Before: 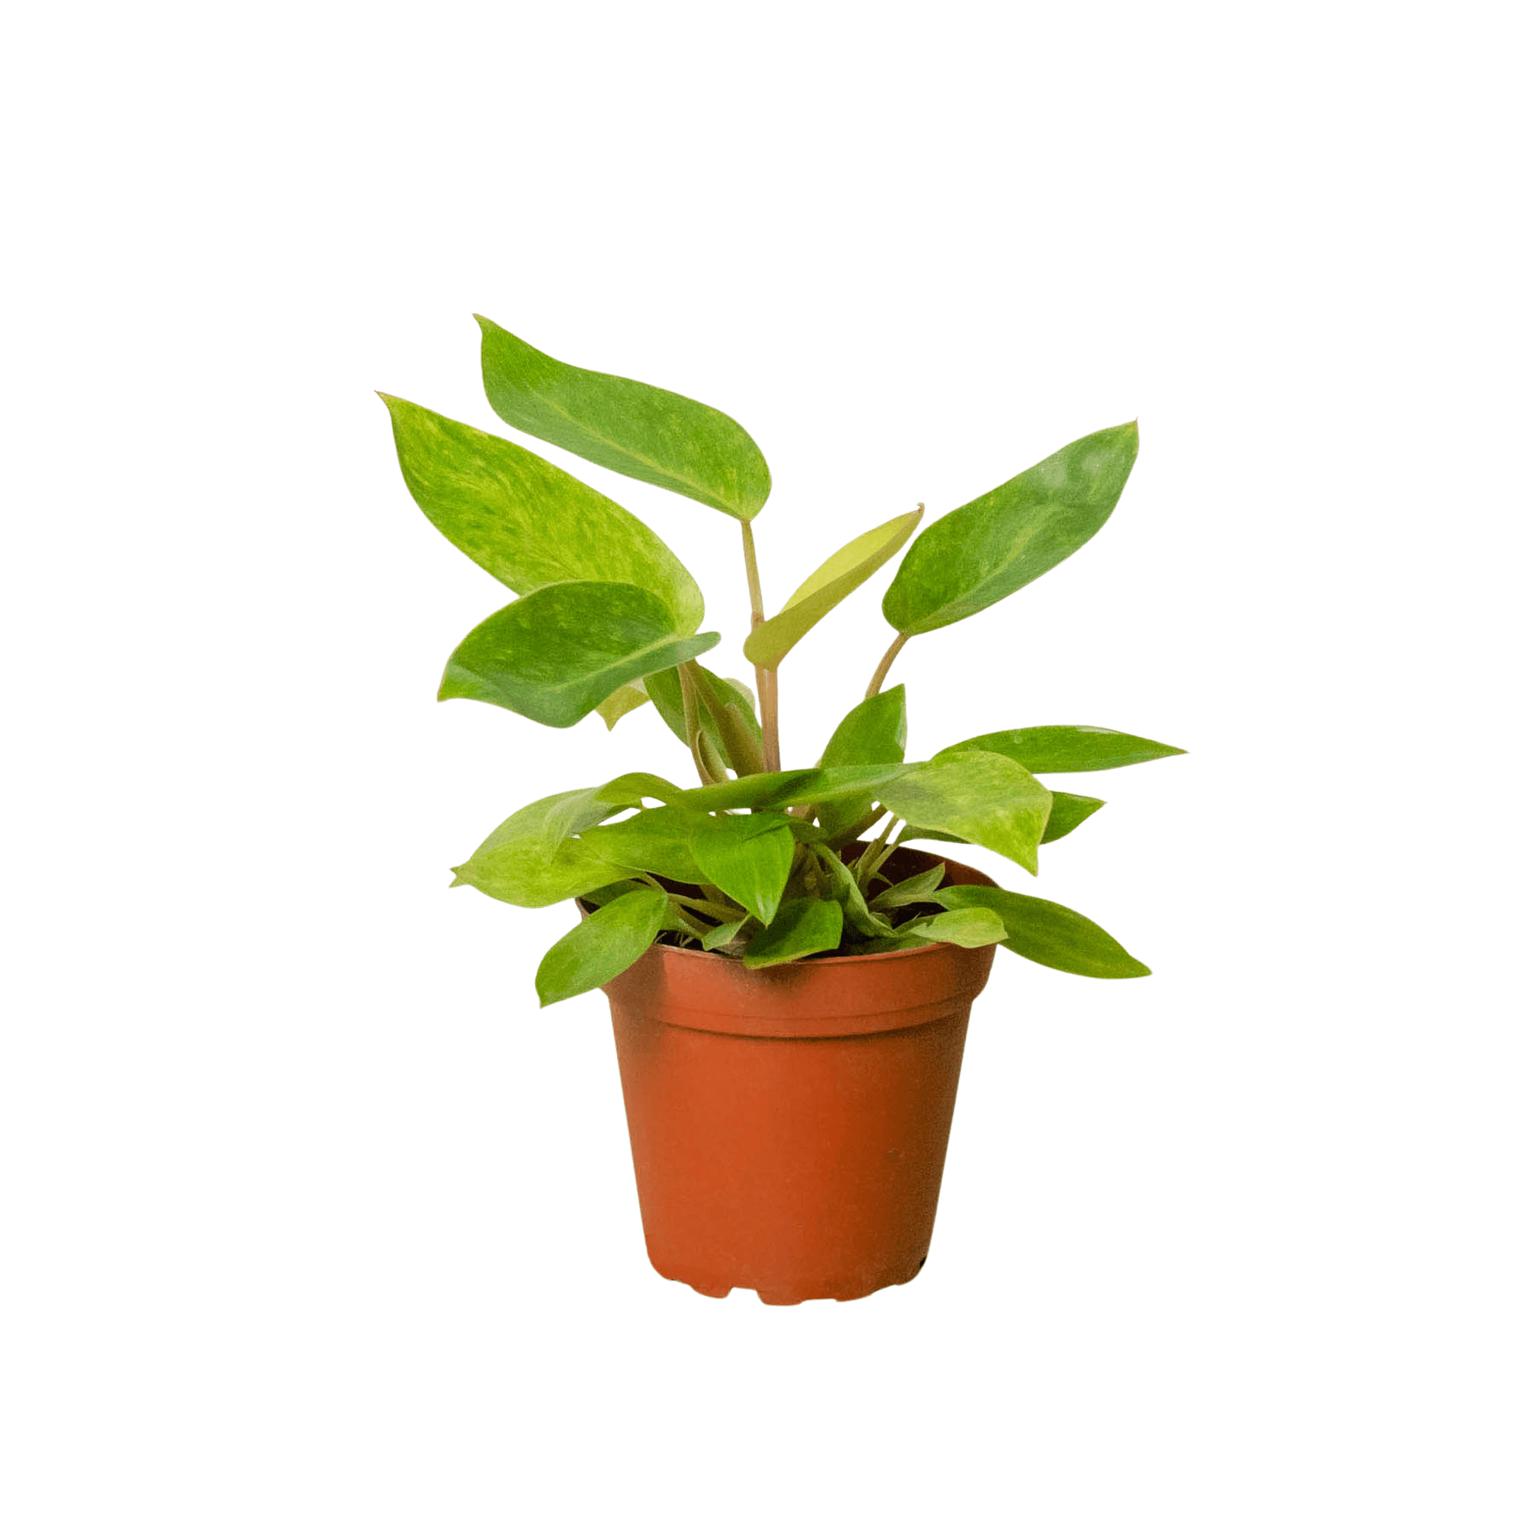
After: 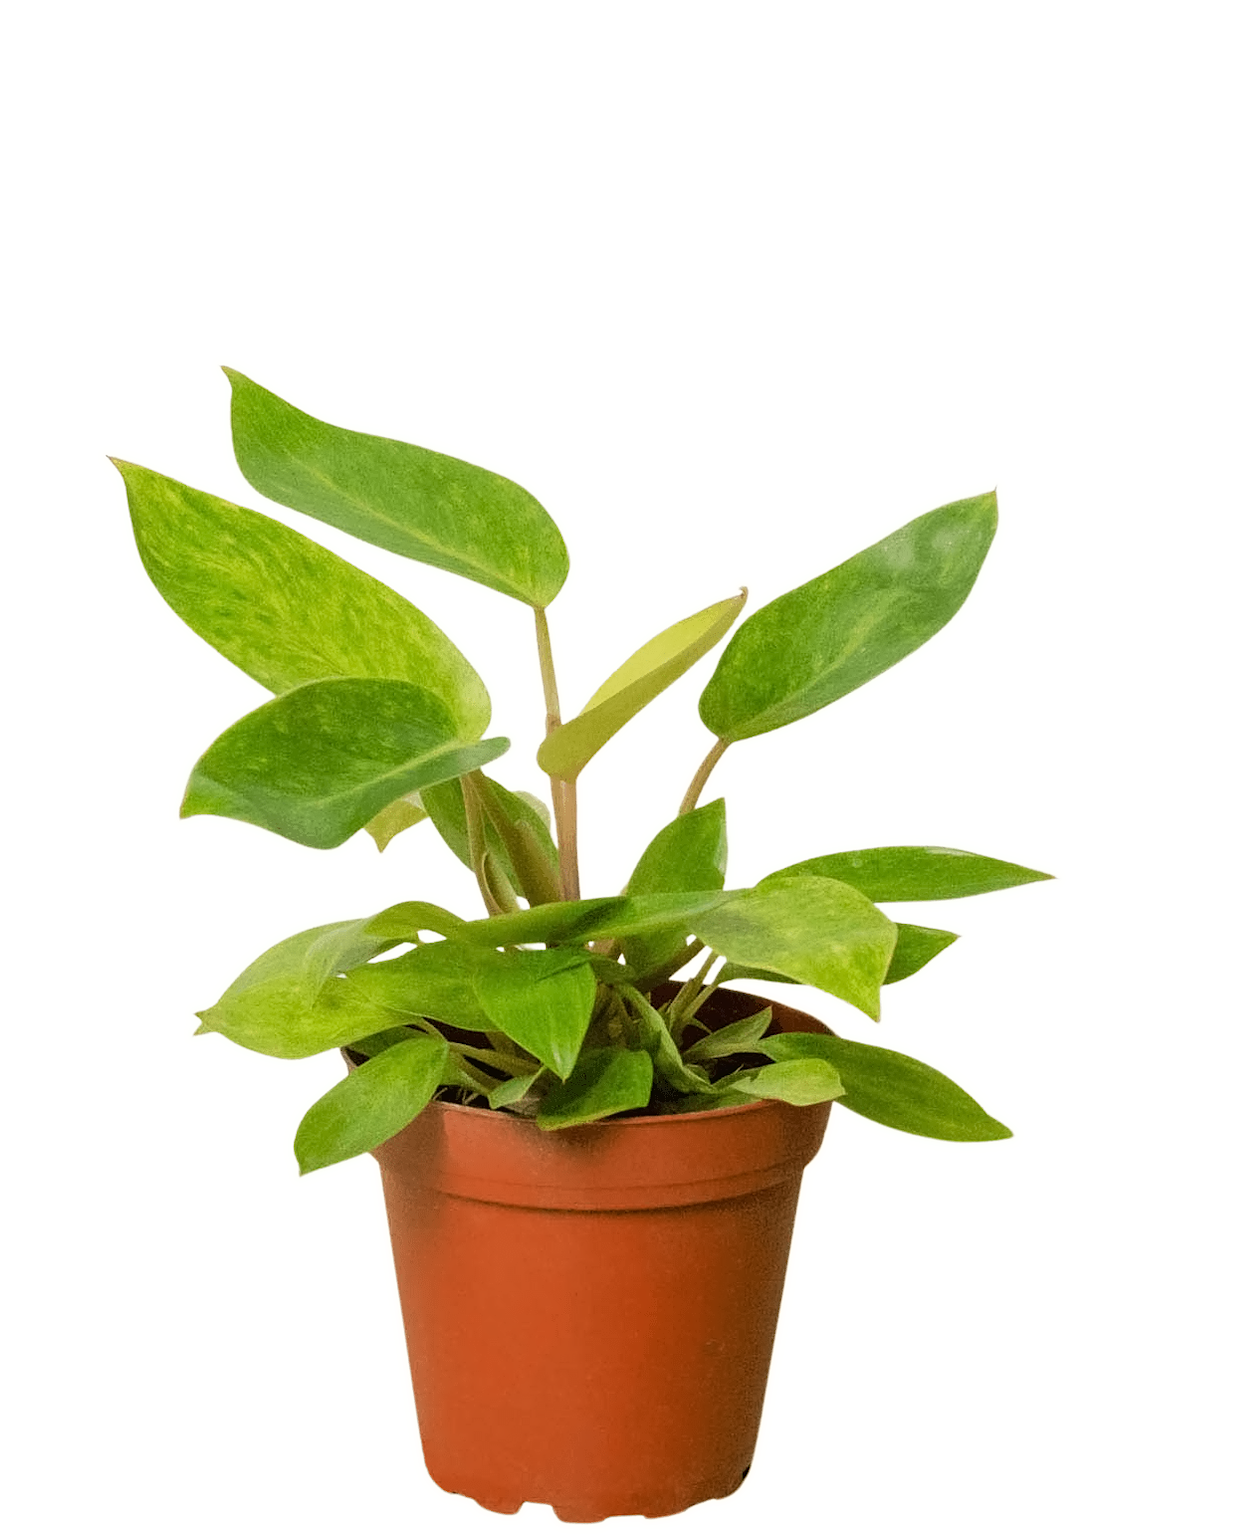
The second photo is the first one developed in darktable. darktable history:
contrast equalizer: y [[0.5 ×4, 0.525, 0.667], [0.5 ×6], [0.5 ×6], [0 ×4, 0.042, 0], [0, 0, 0.004, 0.1, 0.191, 0.131]]
crop: left 18.456%, right 12.305%, bottom 14.272%
